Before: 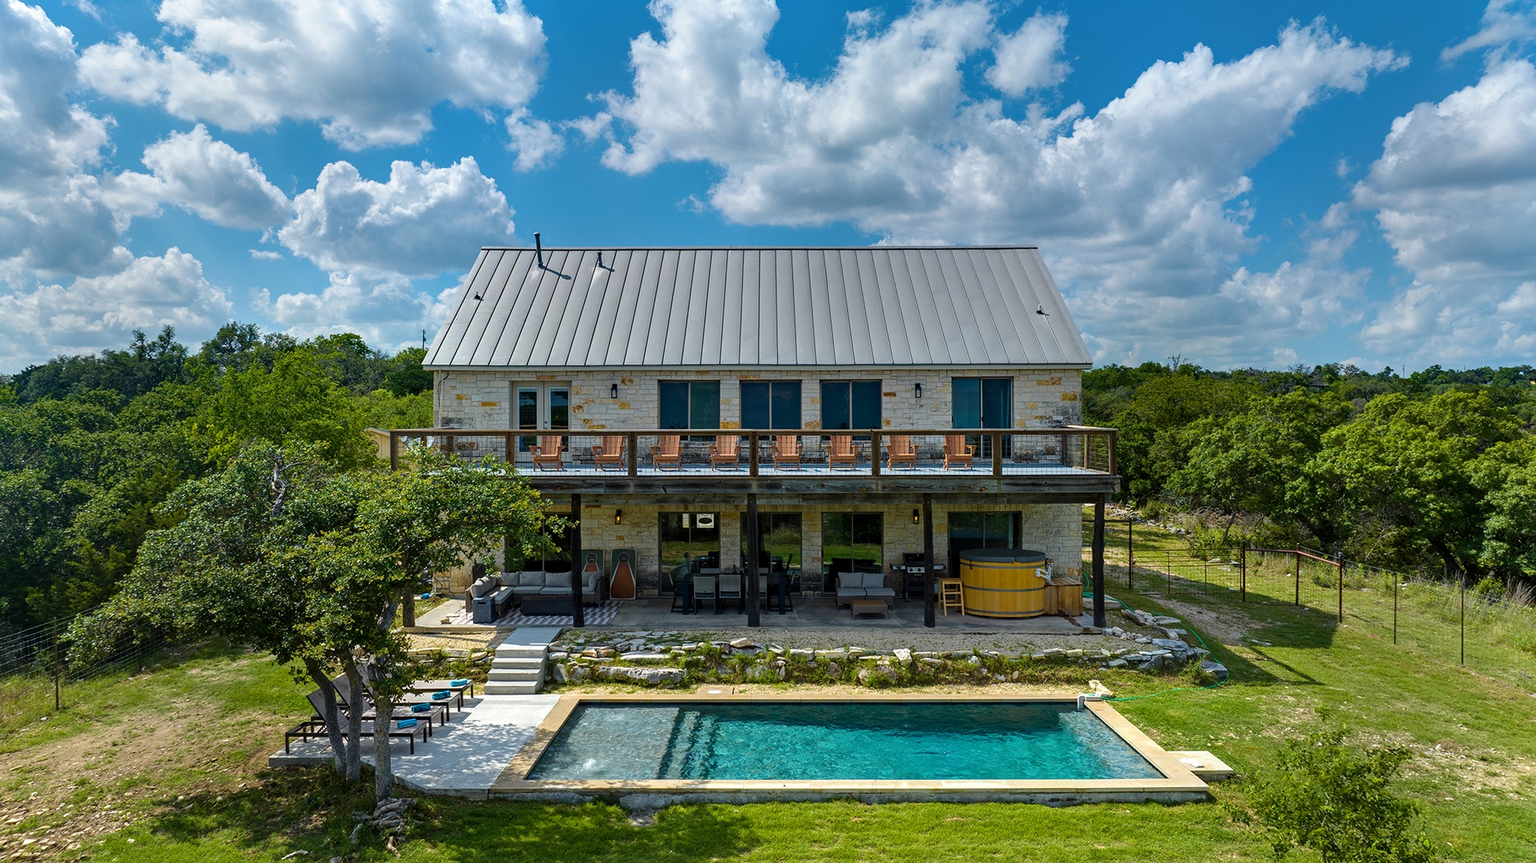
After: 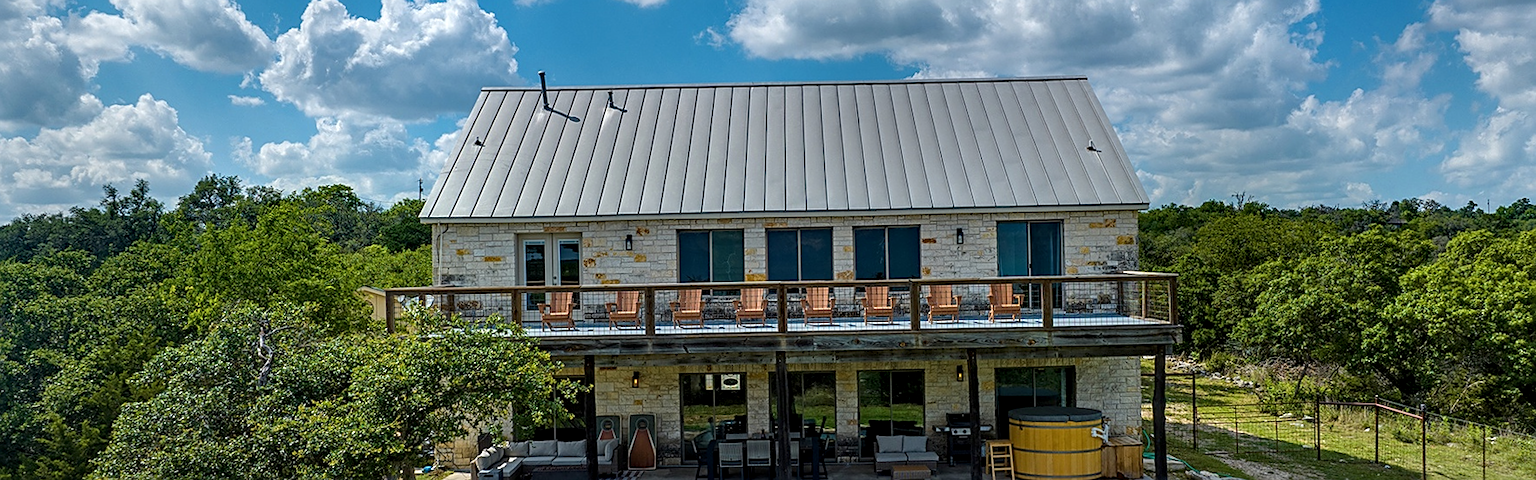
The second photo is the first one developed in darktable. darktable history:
color correction: highlights a* -0.137, highlights b* 0.137
crop: left 1.744%, top 19.225%, right 5.069%, bottom 28.357%
sharpen: on, module defaults
rotate and perspective: rotation -1°, crop left 0.011, crop right 0.989, crop top 0.025, crop bottom 0.975
local contrast: on, module defaults
